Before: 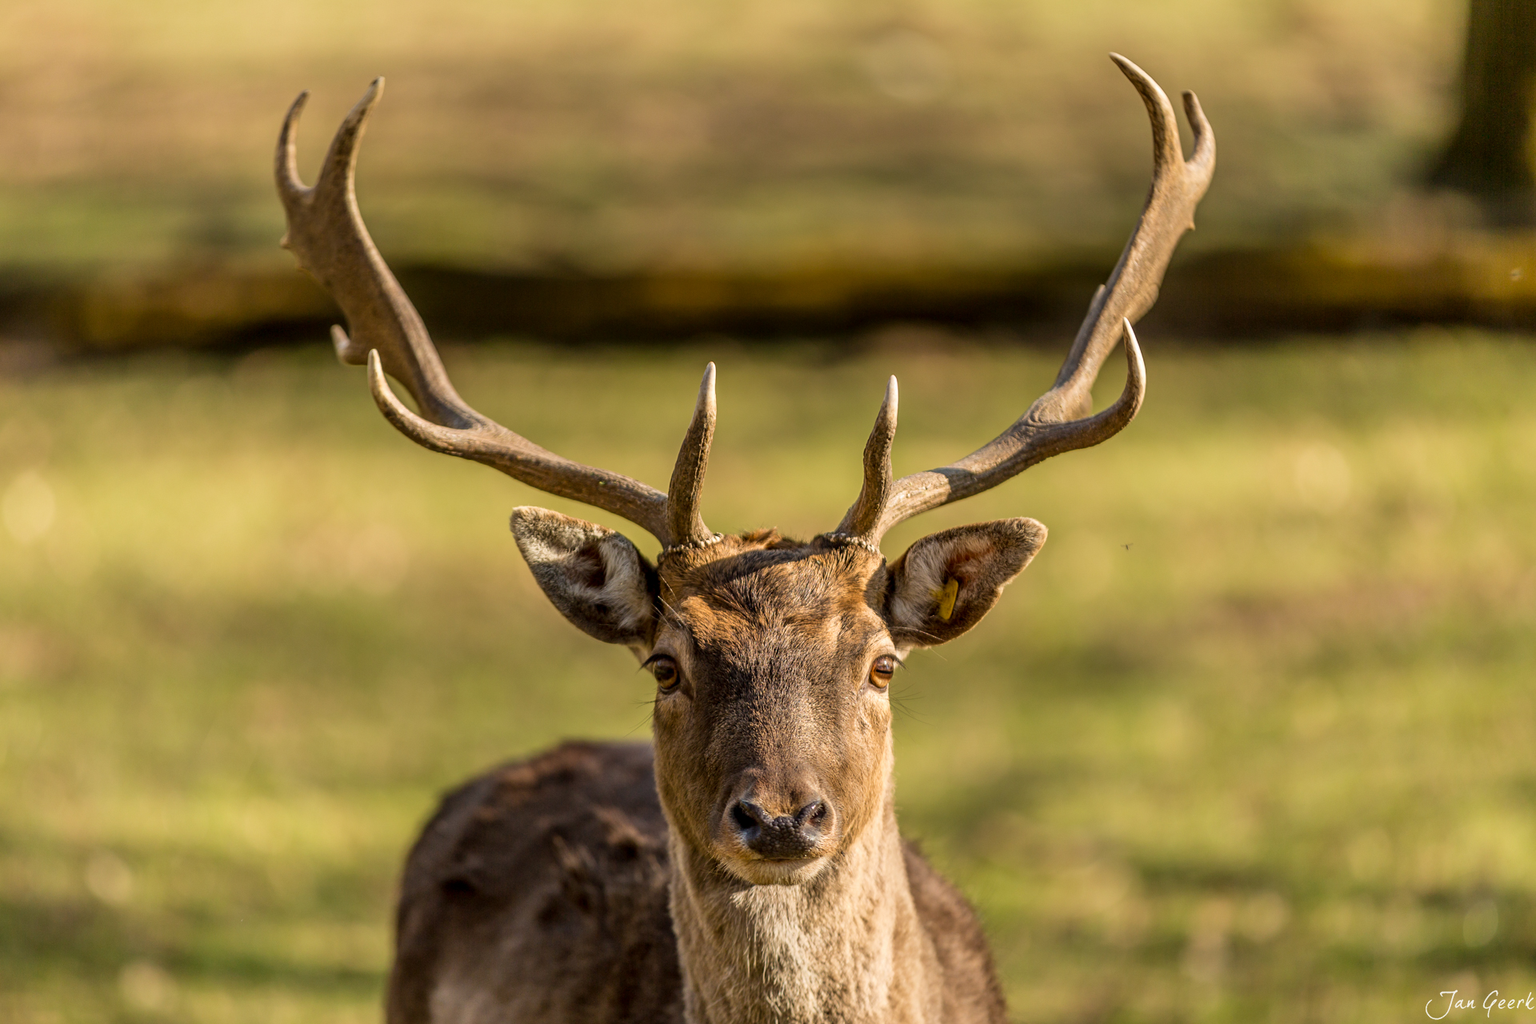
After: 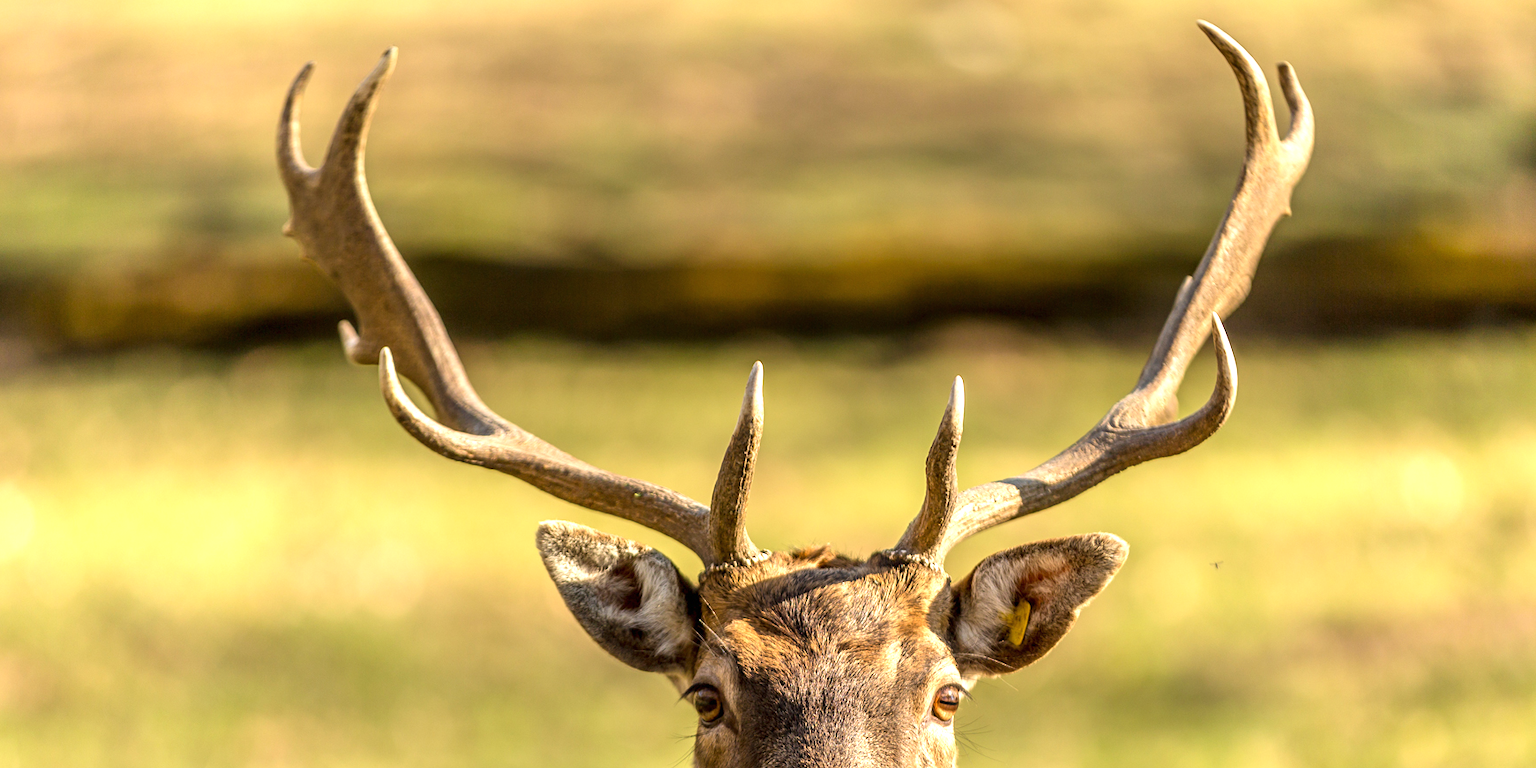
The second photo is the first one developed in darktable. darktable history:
crop: left 1.601%, top 3.394%, right 7.706%, bottom 28.487%
exposure: black level correction 0, exposure 0.899 EV, compensate highlight preservation false
